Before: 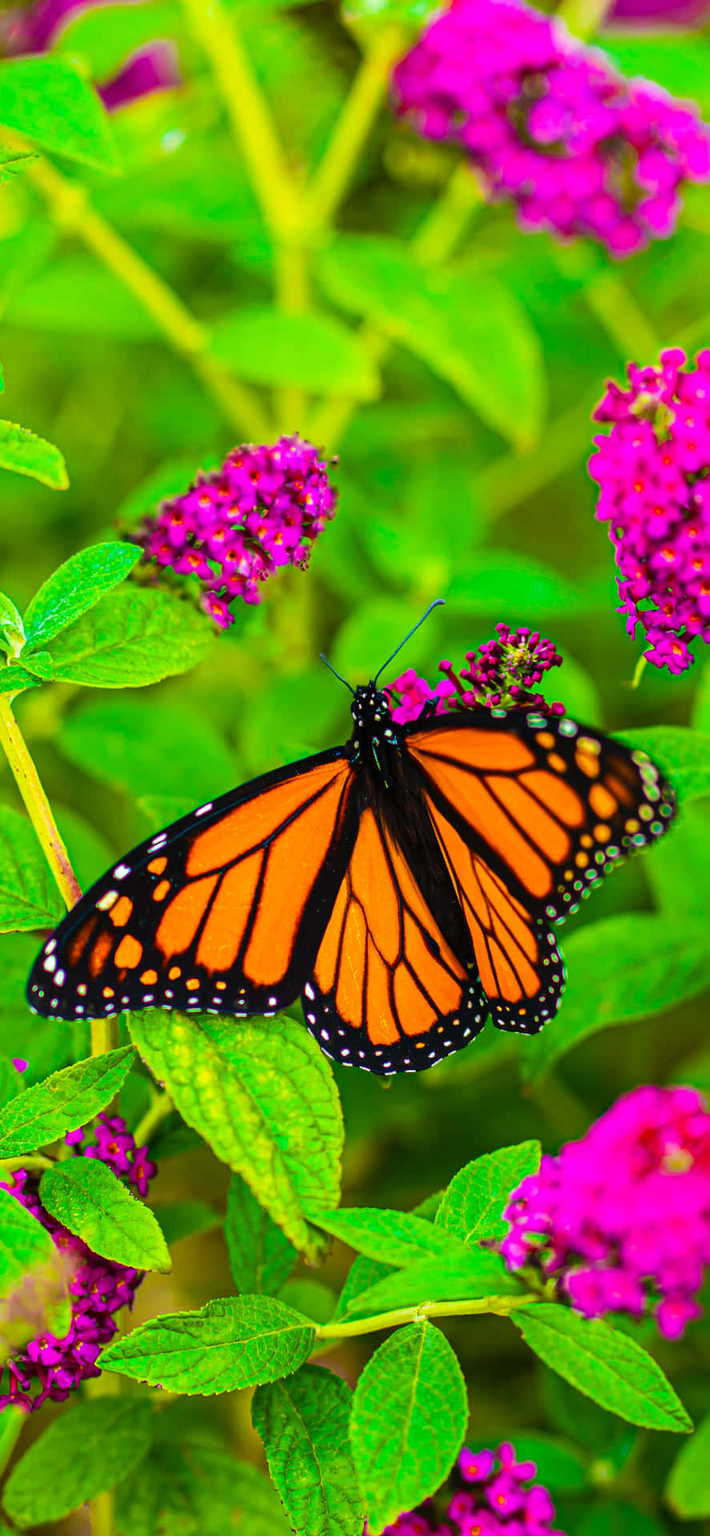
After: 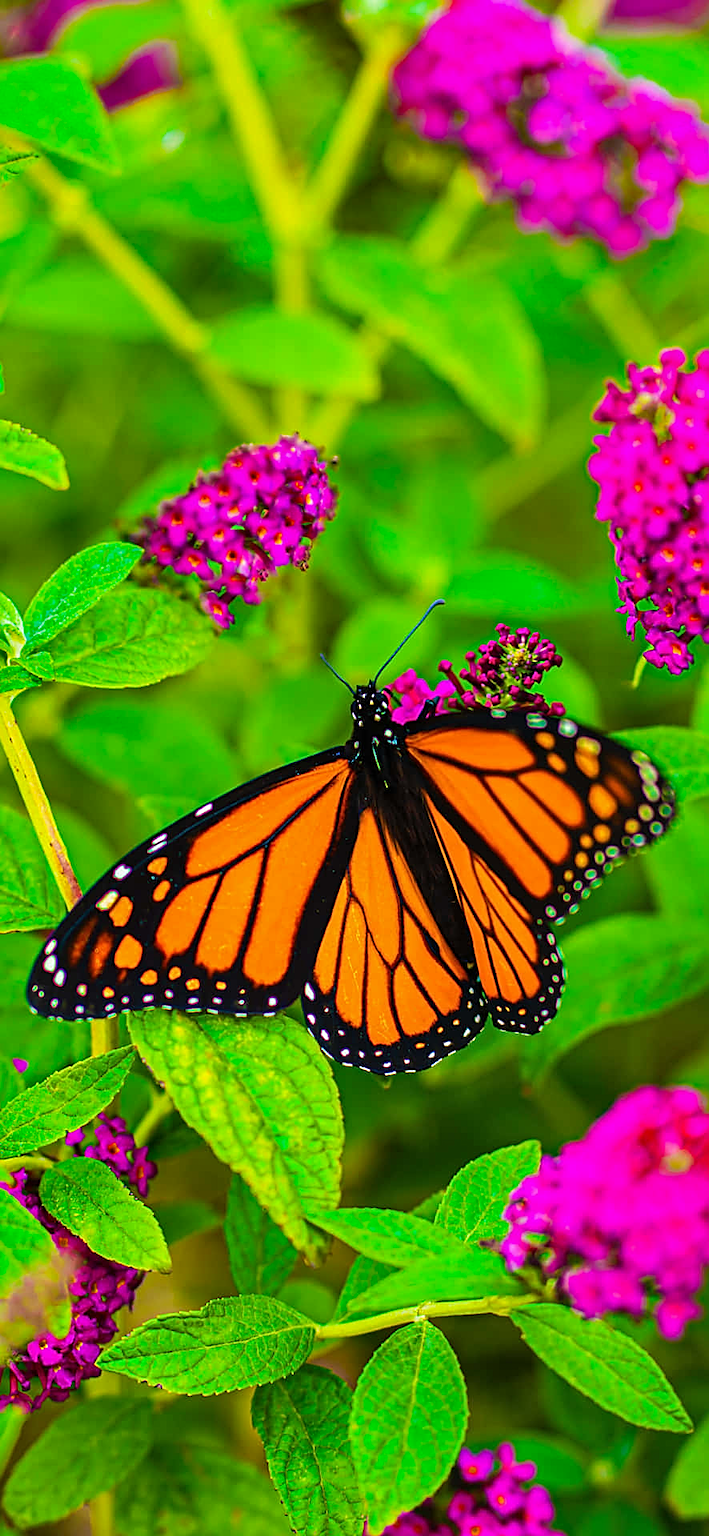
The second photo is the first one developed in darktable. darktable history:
sharpen: on, module defaults
shadows and highlights: shadows 43.46, white point adjustment -1.53, soften with gaussian
